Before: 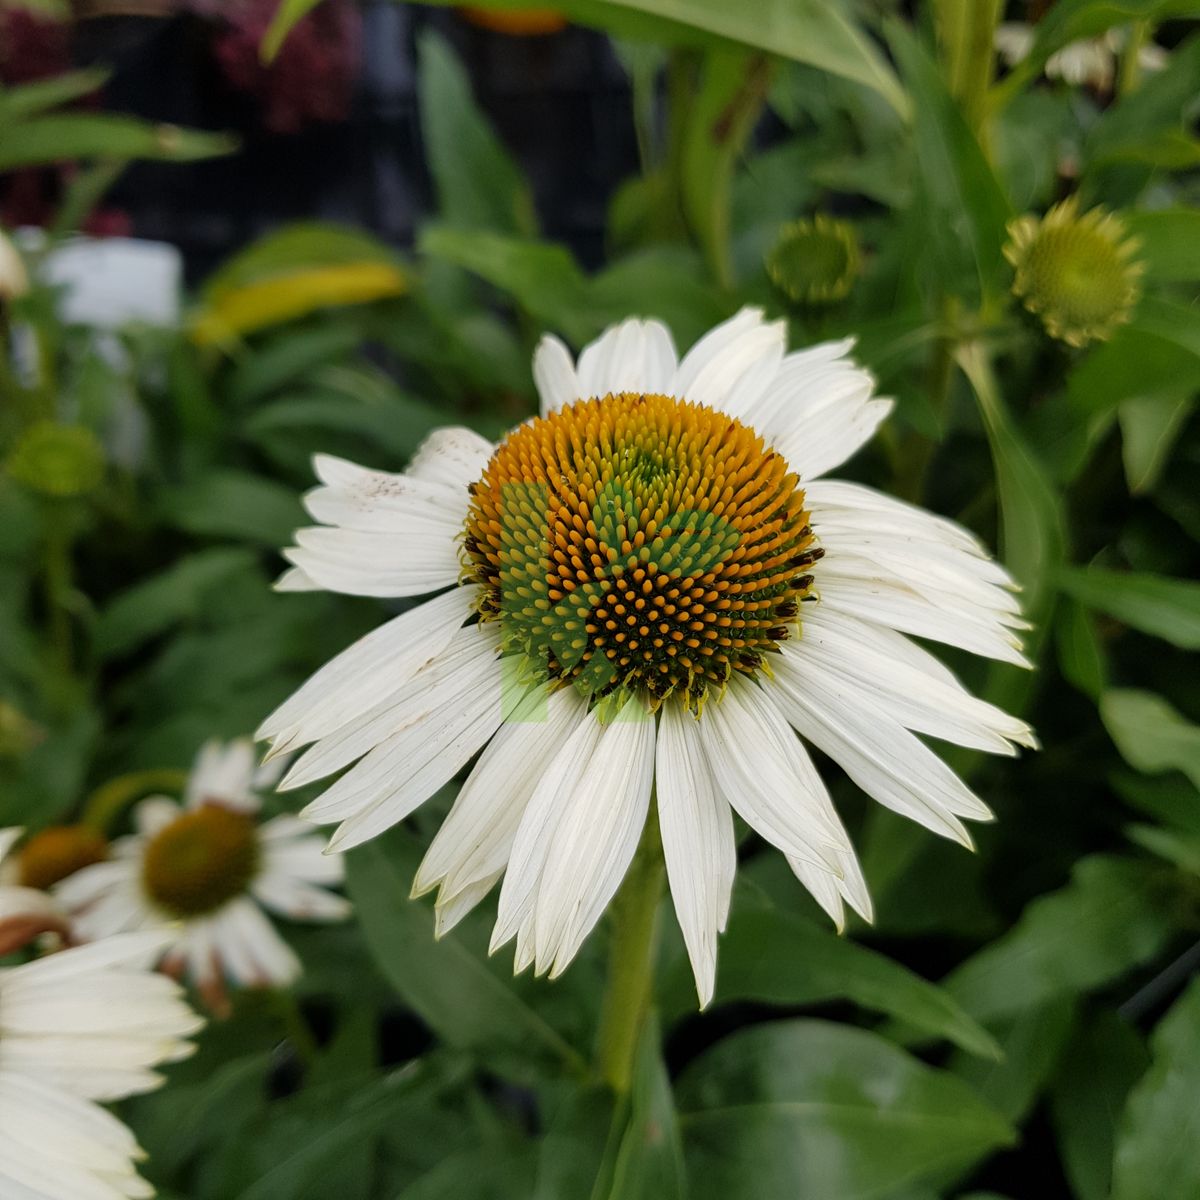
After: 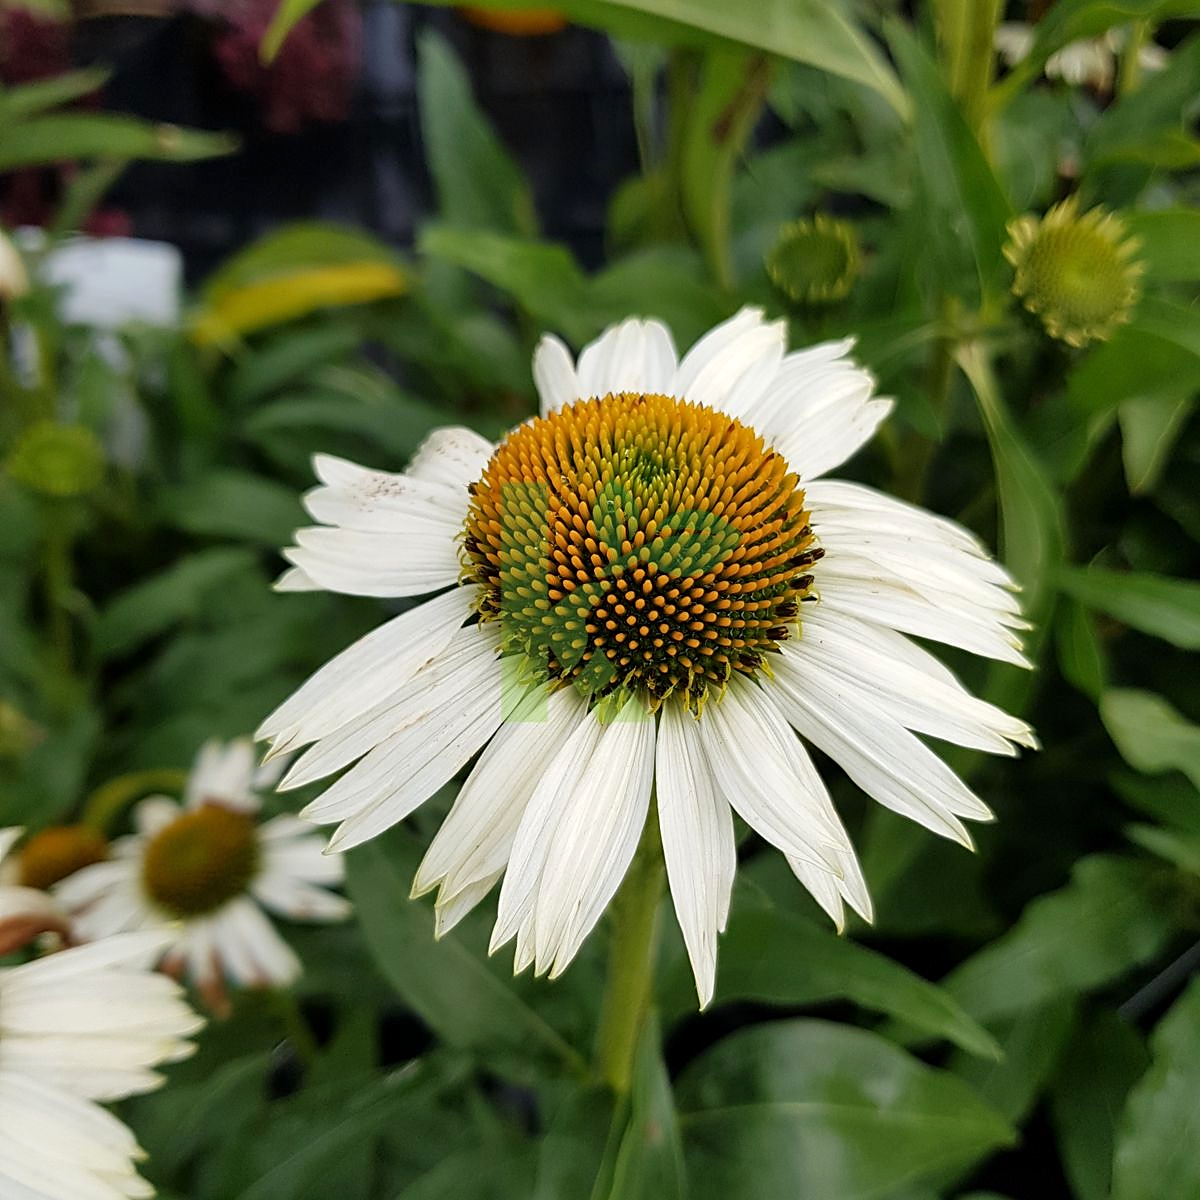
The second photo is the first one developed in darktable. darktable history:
local contrast: mode bilateral grid, contrast 16, coarseness 35, detail 104%, midtone range 0.2
sharpen: amount 0.494
exposure: exposure 0.202 EV, compensate highlight preservation false
